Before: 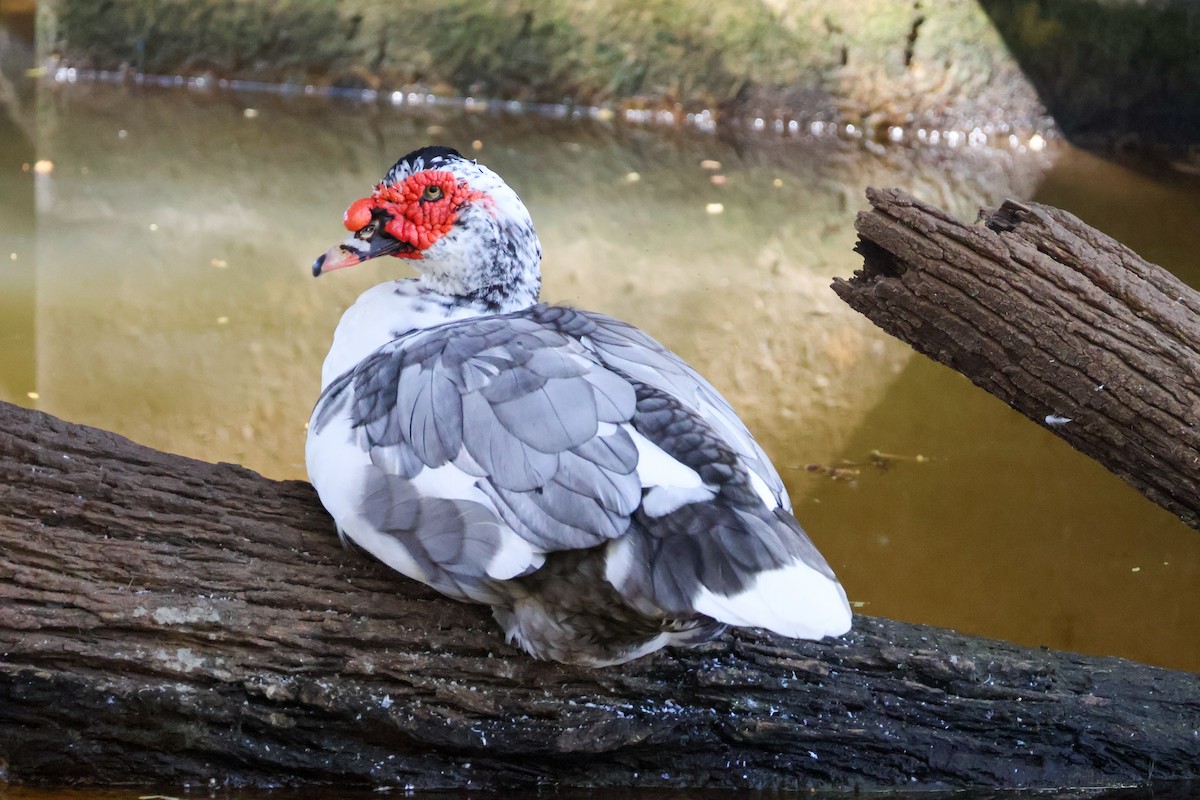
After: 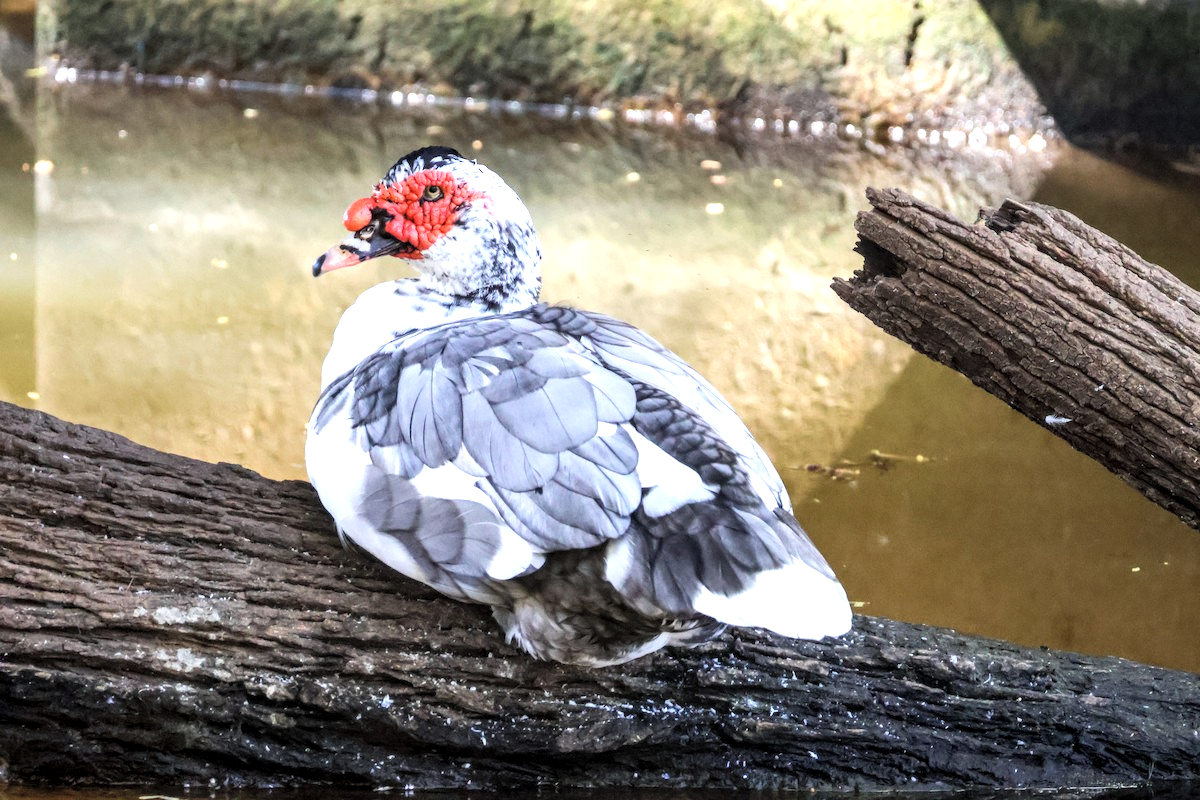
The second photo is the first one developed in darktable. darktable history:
tone equalizer: -8 EV -0.753 EV, -7 EV -0.727 EV, -6 EV -0.606 EV, -5 EV -0.363 EV, -3 EV 0.397 EV, -2 EV 0.6 EV, -1 EV 0.679 EV, +0 EV 0.74 EV, edges refinement/feathering 500, mask exposure compensation -1.57 EV, preserve details no
local contrast: detail 139%
contrast brightness saturation: brightness 0.149
